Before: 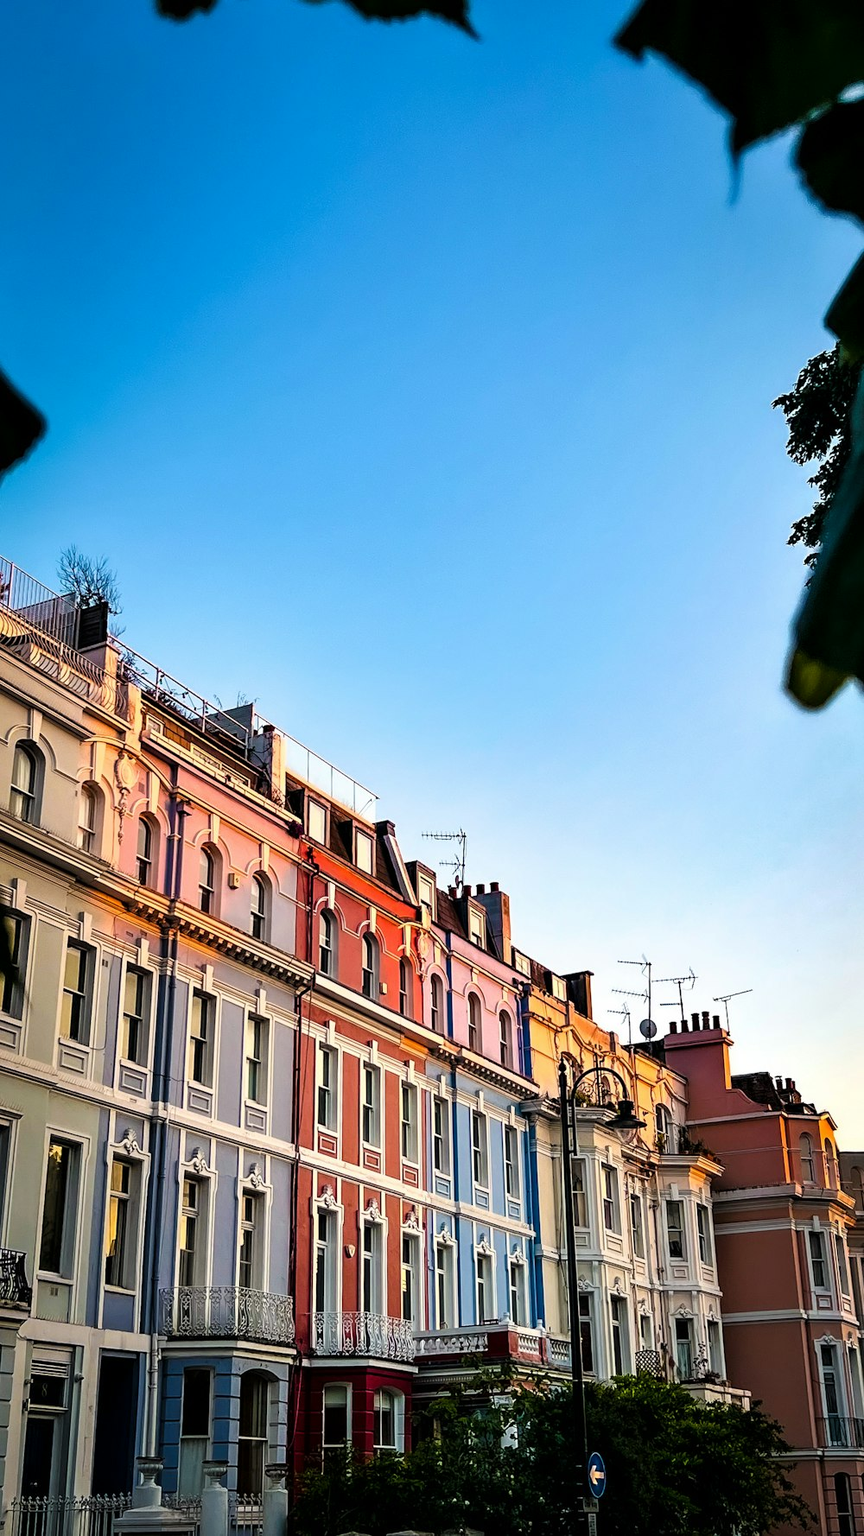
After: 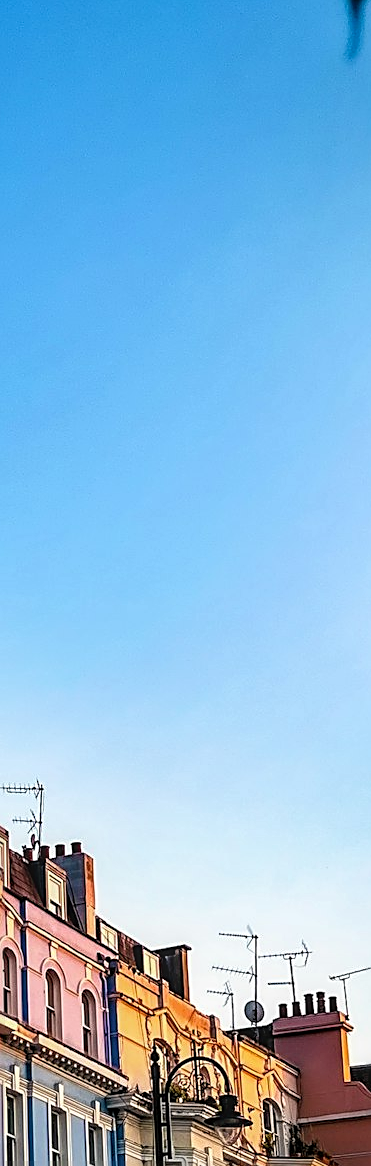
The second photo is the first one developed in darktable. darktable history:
crop and rotate: left 49.657%, top 10.123%, right 13.175%, bottom 24.267%
local contrast: on, module defaults
sharpen: on, module defaults
exposure: compensate exposure bias true, compensate highlight preservation false
